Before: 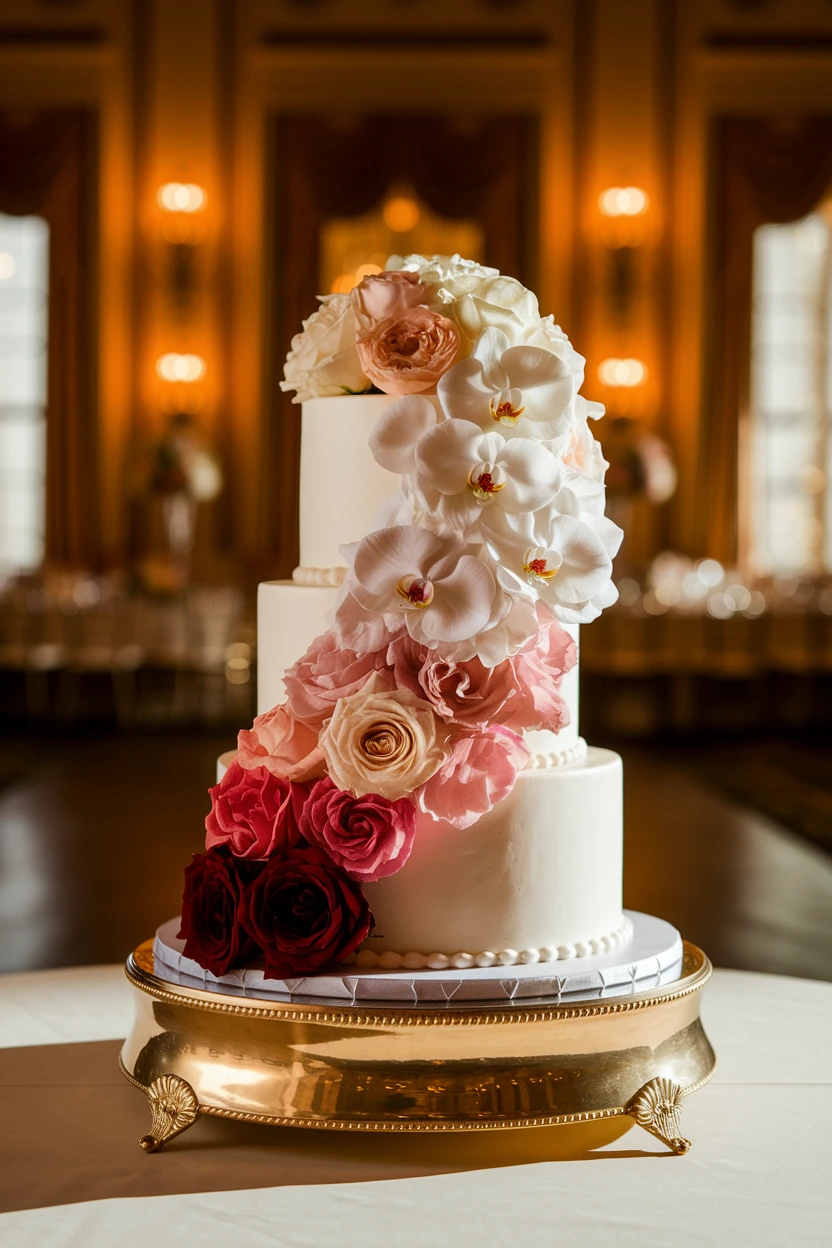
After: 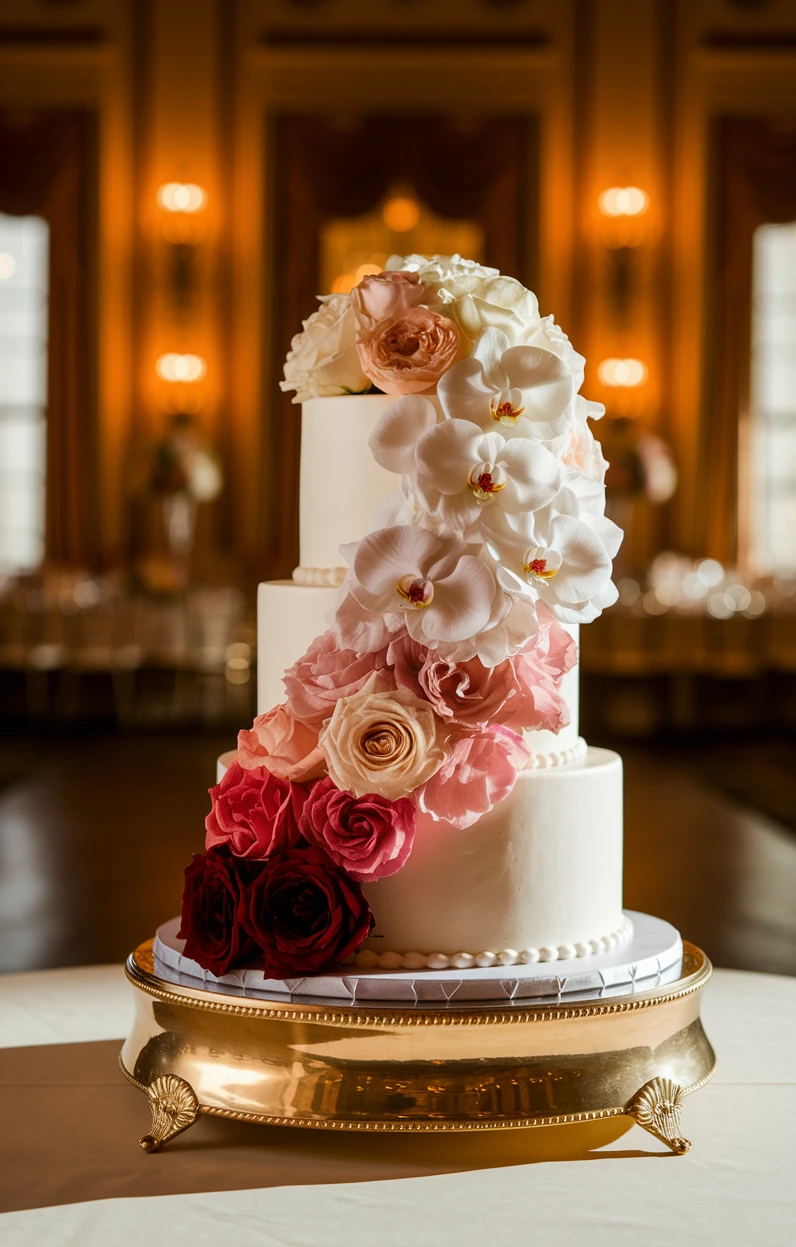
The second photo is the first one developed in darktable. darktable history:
crop: right 4.326%, bottom 0.024%
